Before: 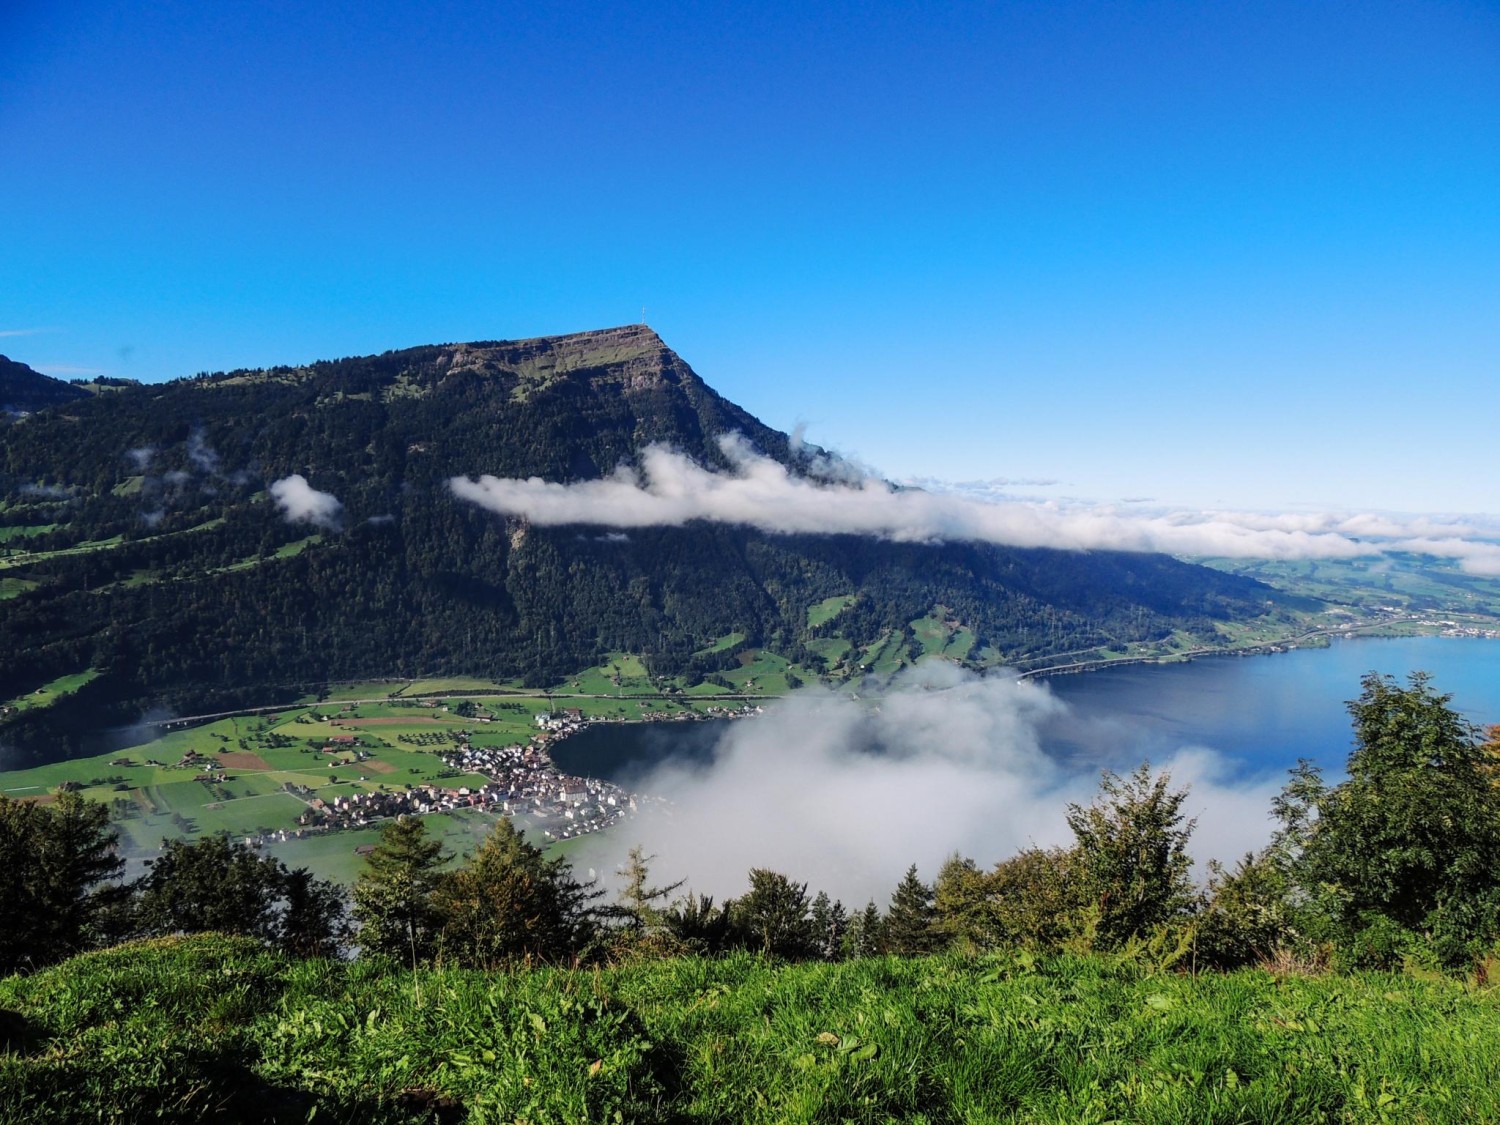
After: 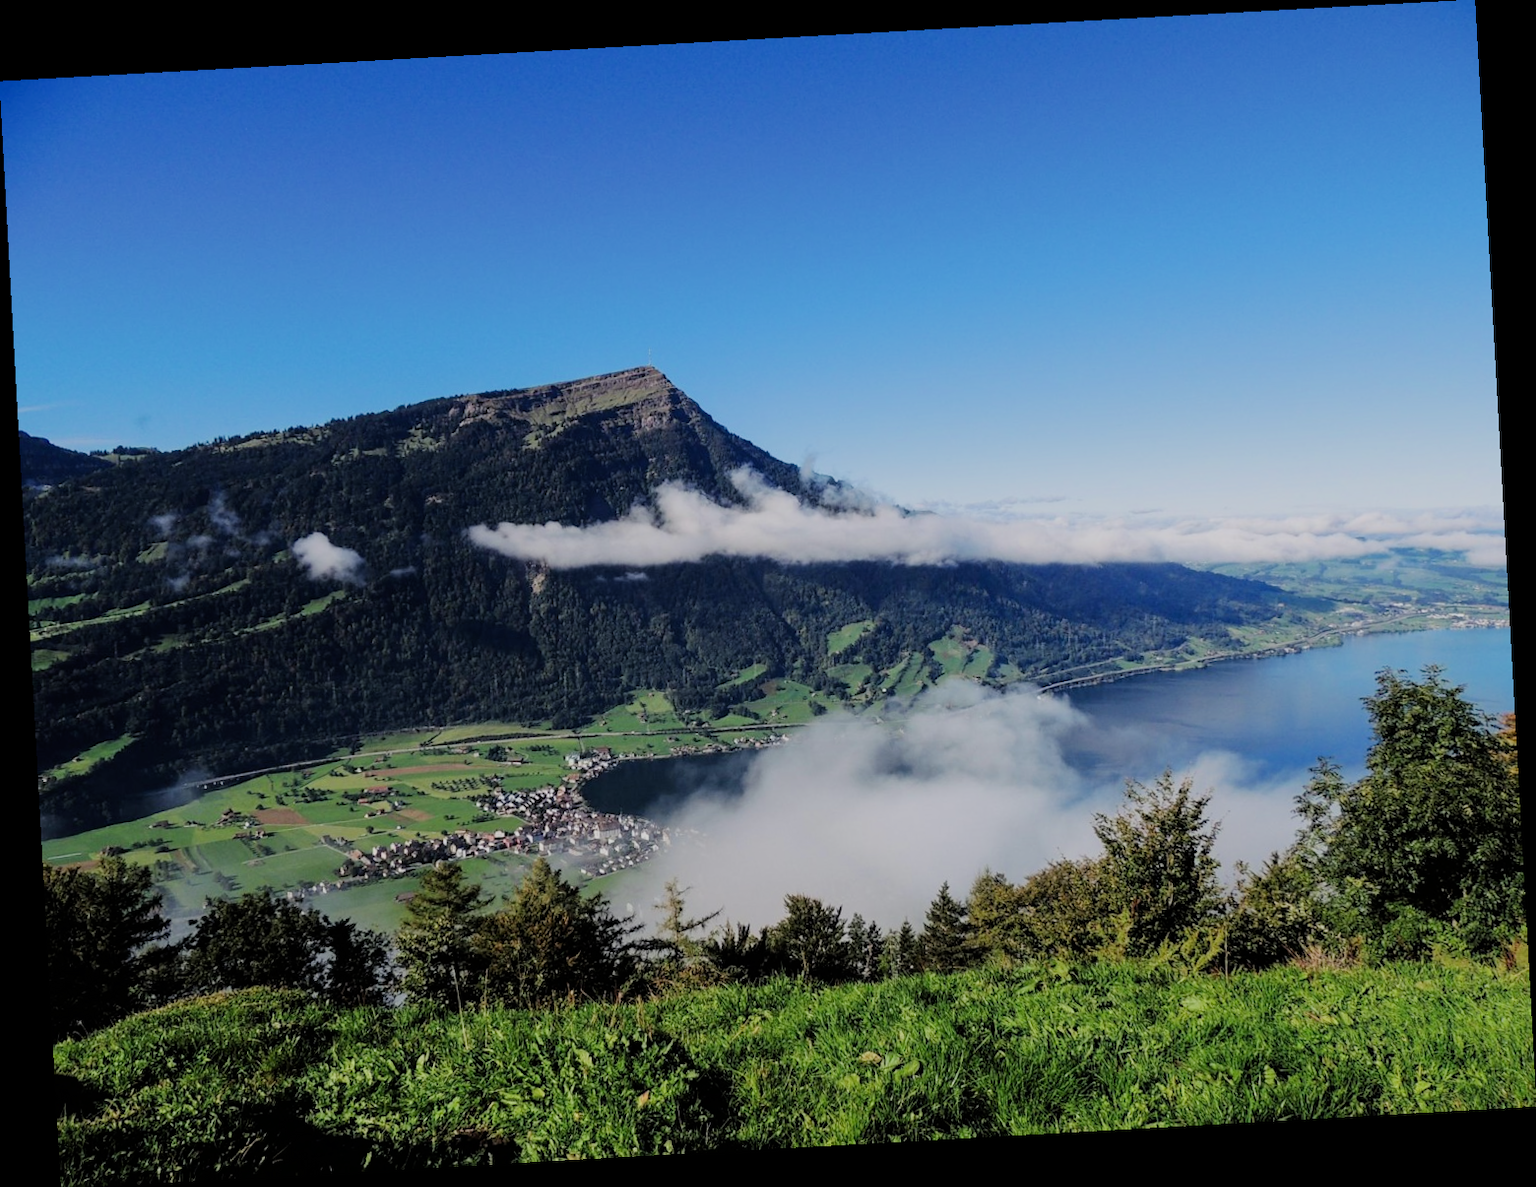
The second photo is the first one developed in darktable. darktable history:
rotate and perspective: rotation -3.18°, automatic cropping off
filmic rgb: black relative exposure -7.65 EV, white relative exposure 4.56 EV, hardness 3.61
